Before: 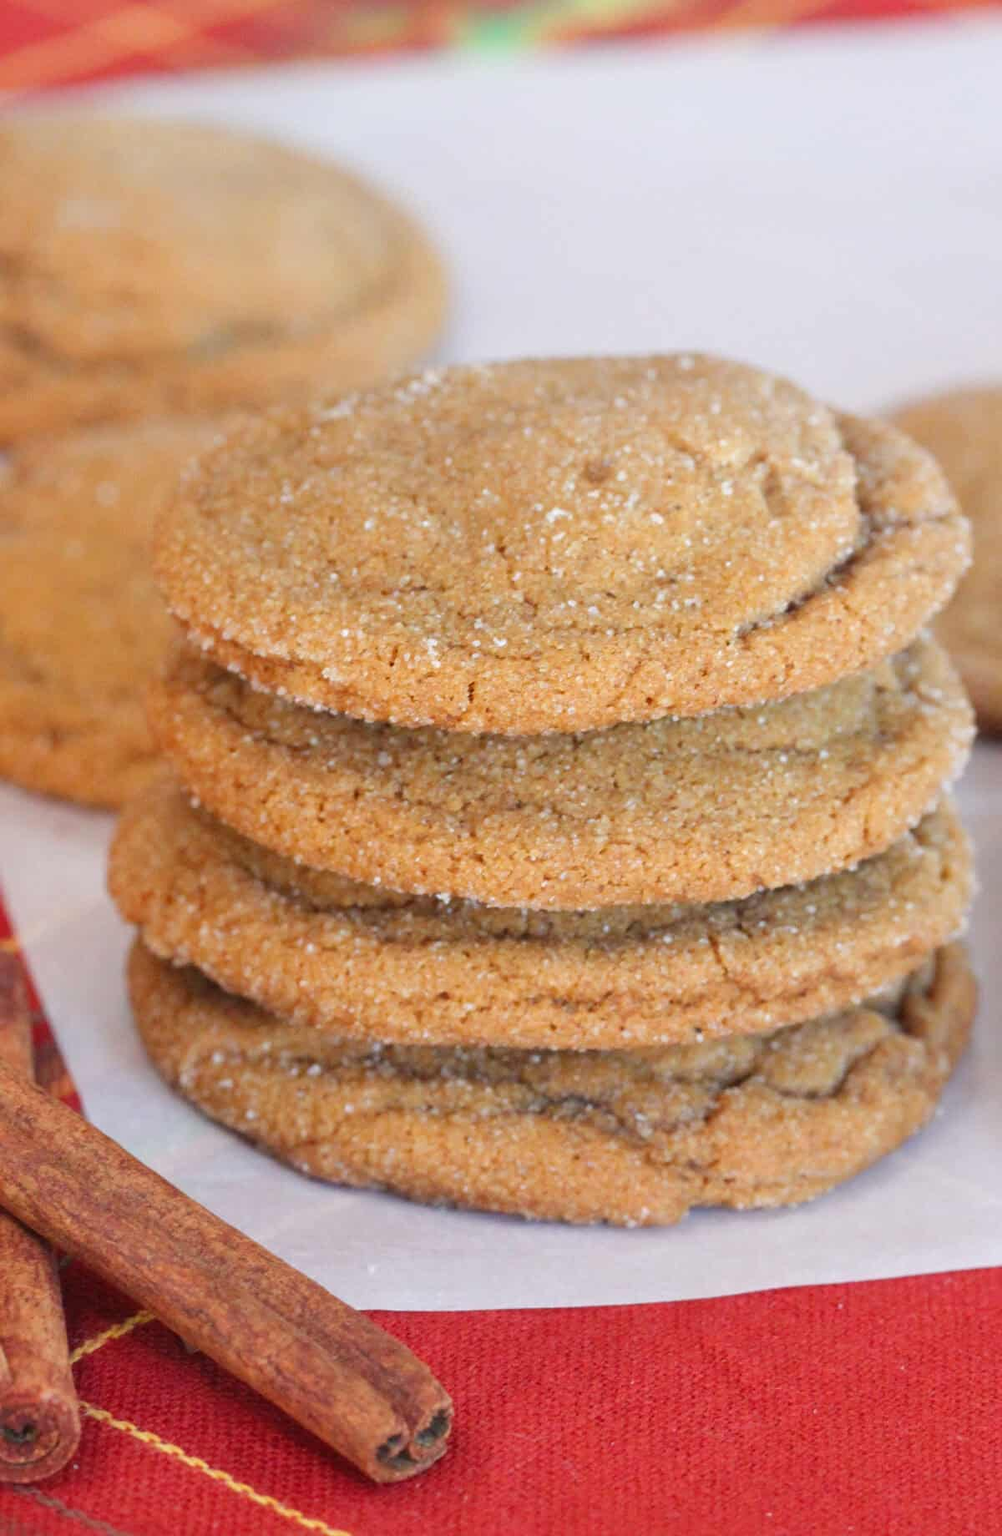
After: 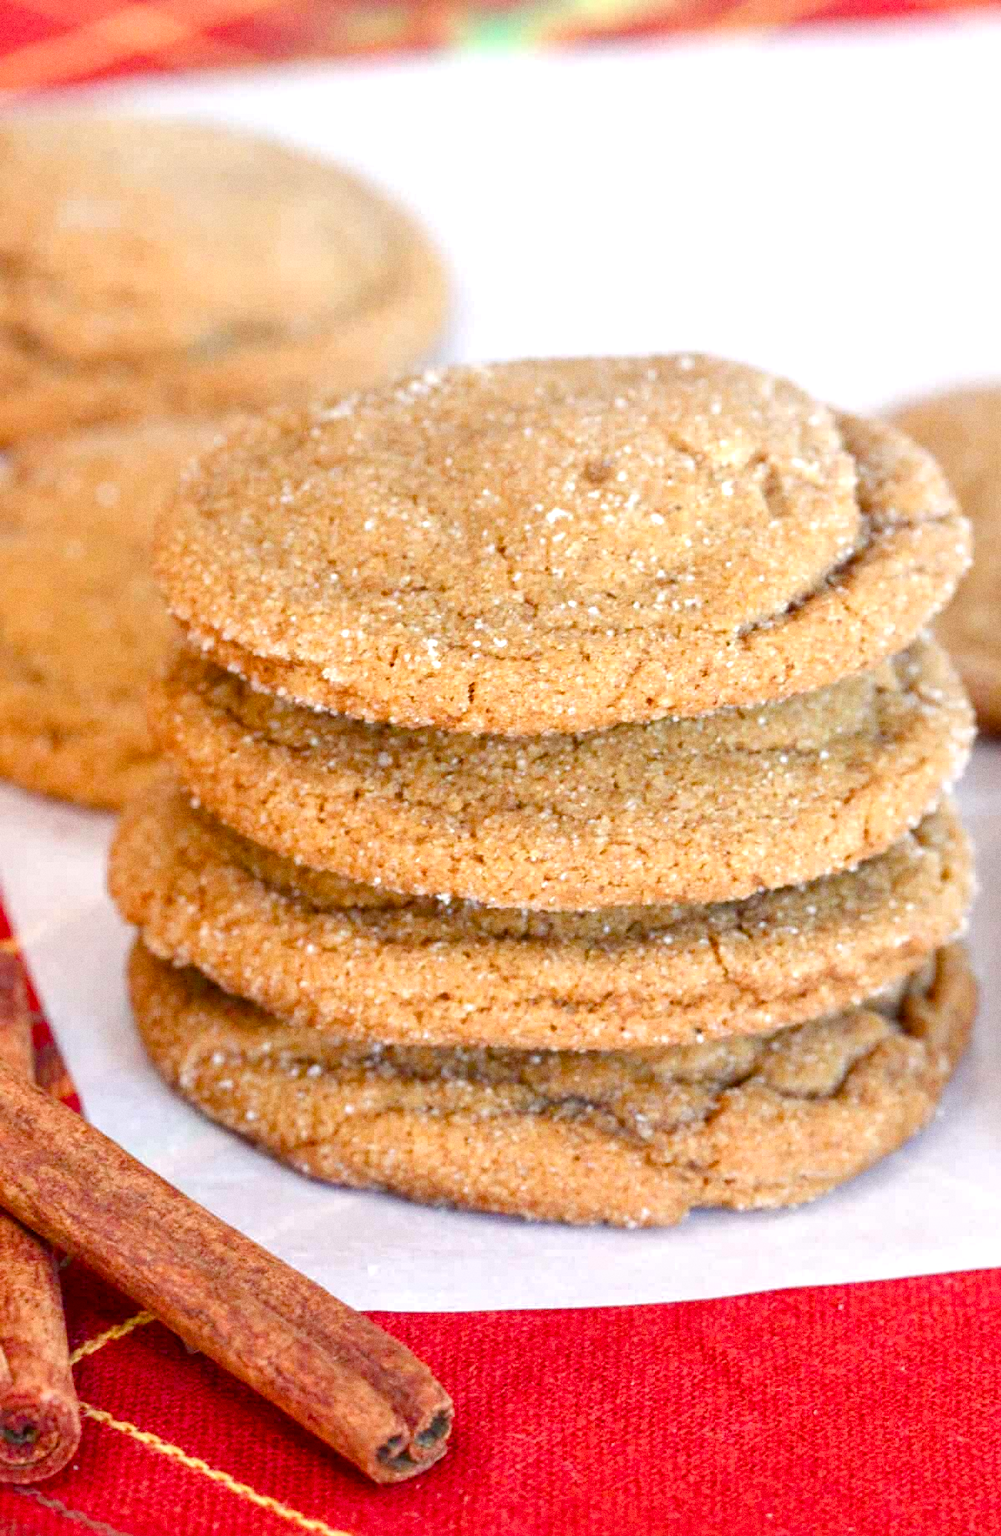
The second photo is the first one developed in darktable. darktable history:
tone equalizer: -8 EV -0.55 EV
exposure: black level correction 0.001, exposure 0.5 EV, compensate exposure bias true, compensate highlight preservation false
grain: coarseness 0.09 ISO
color balance rgb: perceptual saturation grading › global saturation 20%, perceptual saturation grading › highlights -25%, perceptual saturation grading › shadows 50%
local contrast: on, module defaults
